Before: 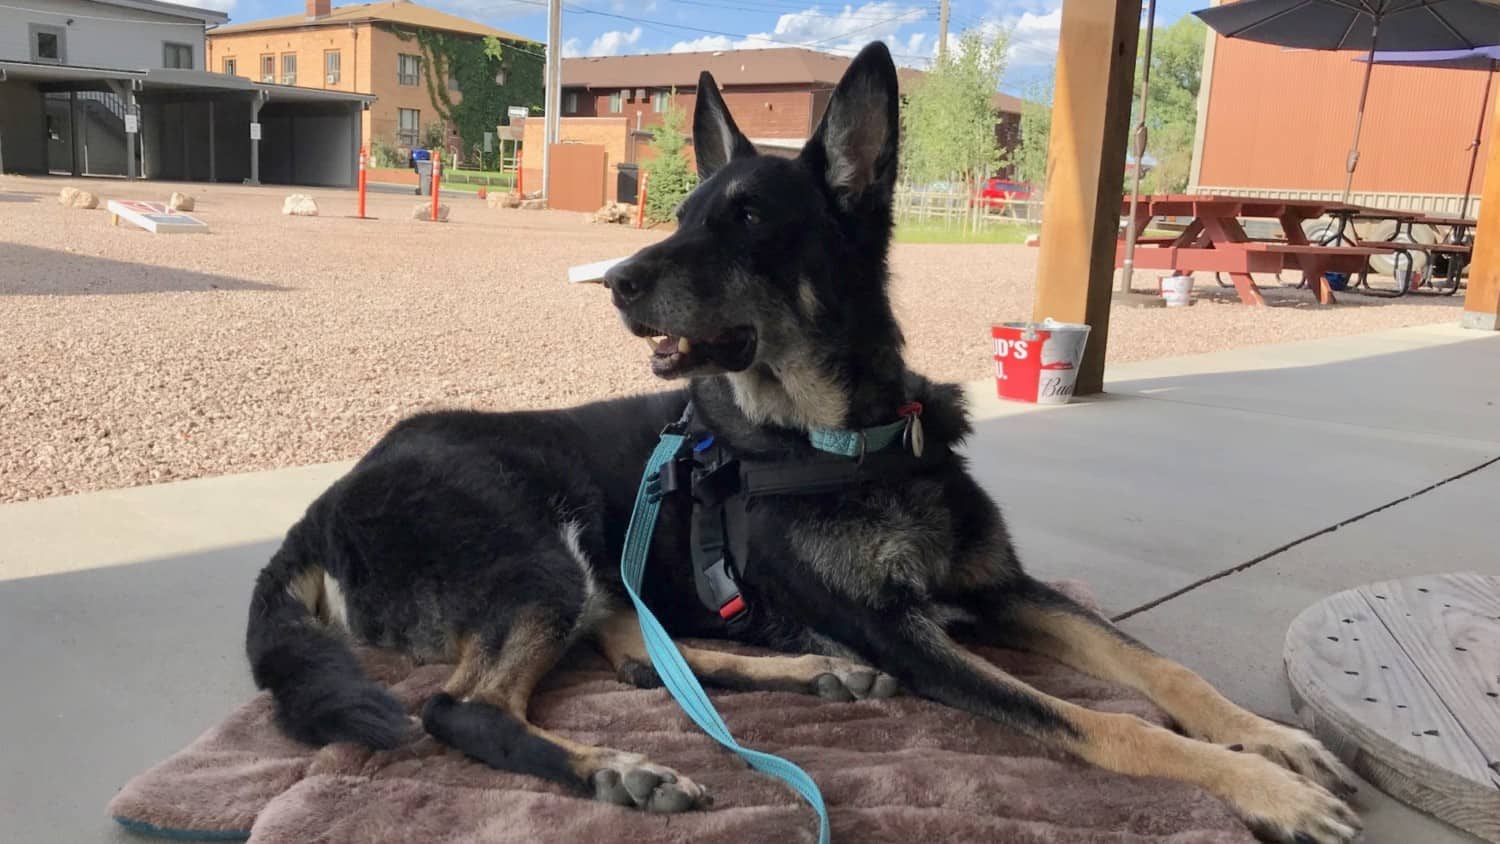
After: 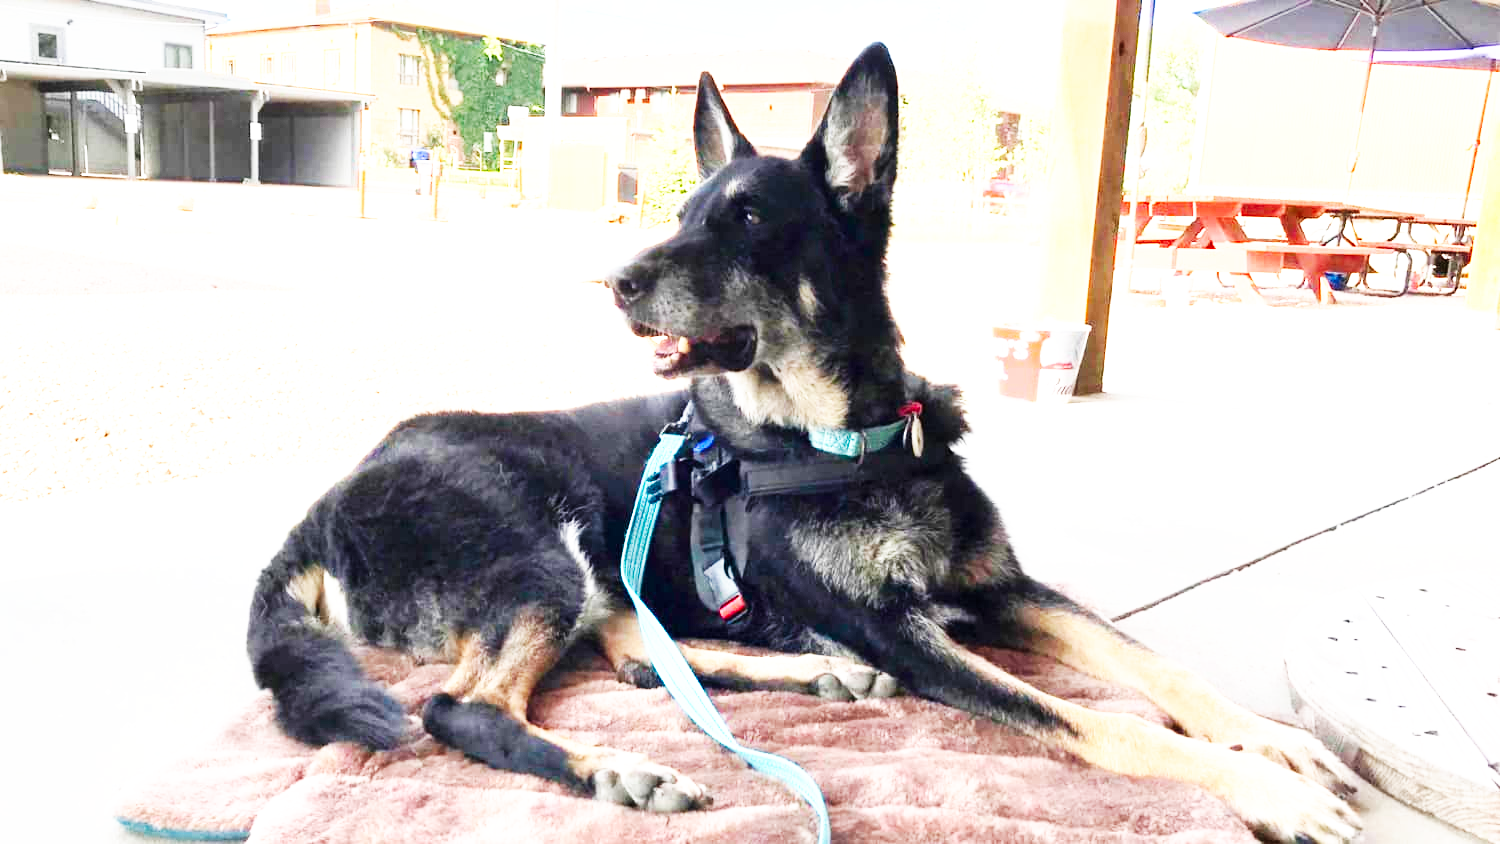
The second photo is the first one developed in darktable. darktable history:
base curve: curves: ch0 [(0, 0) (0.007, 0.004) (0.027, 0.03) (0.046, 0.07) (0.207, 0.54) (0.442, 0.872) (0.673, 0.972) (1, 1)], preserve colors none
exposure: black level correction 0, exposure 1.45 EV, compensate exposure bias true, compensate highlight preservation false
